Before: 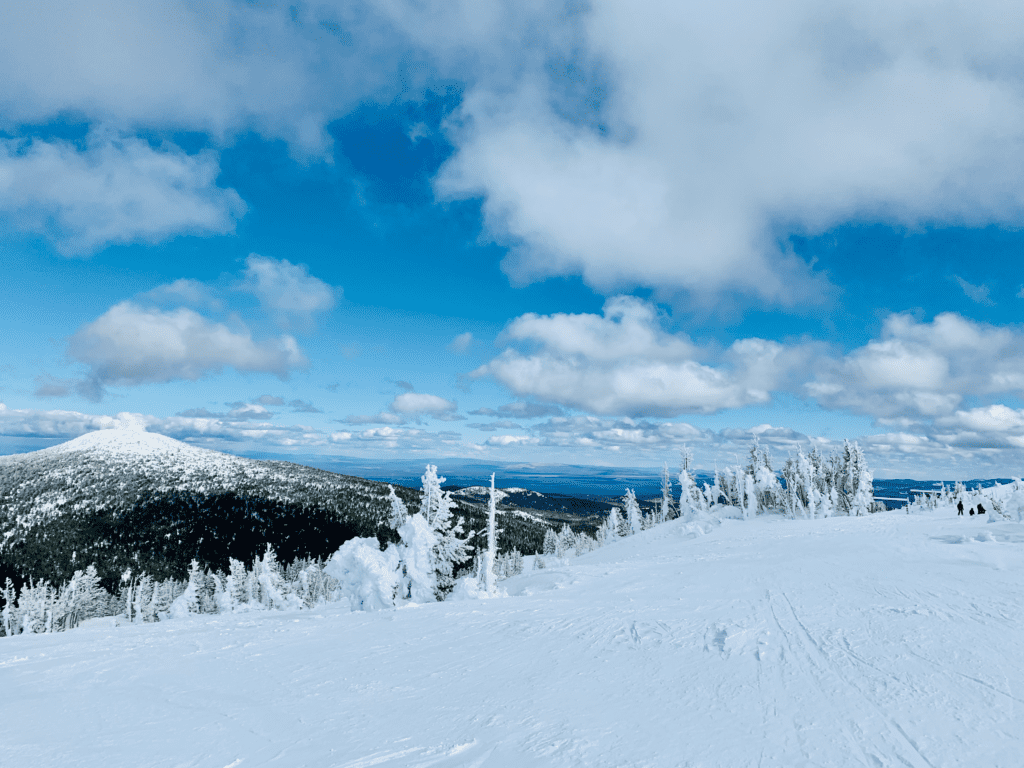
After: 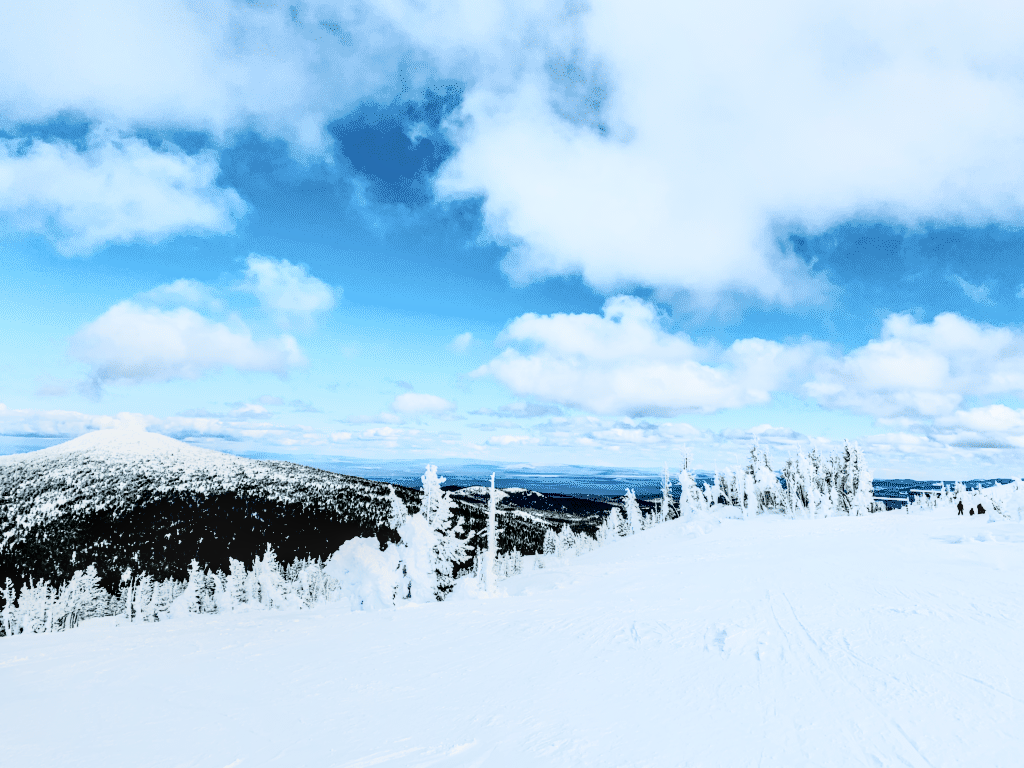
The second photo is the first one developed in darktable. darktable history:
tone curve: curves: ch0 [(0, 0) (0.003, 0.002) (0.011, 0.008) (0.025, 0.019) (0.044, 0.034) (0.069, 0.053) (0.1, 0.079) (0.136, 0.127) (0.177, 0.191) (0.224, 0.274) (0.277, 0.367) (0.335, 0.465) (0.399, 0.552) (0.468, 0.643) (0.543, 0.737) (0.623, 0.82) (0.709, 0.891) (0.801, 0.928) (0.898, 0.963) (1, 1)], color space Lab, independent channels, preserve colors none
filmic rgb: black relative exposure -5 EV, hardness 2.88, contrast 1.4, highlights saturation mix -30%
local contrast: detail 140%
